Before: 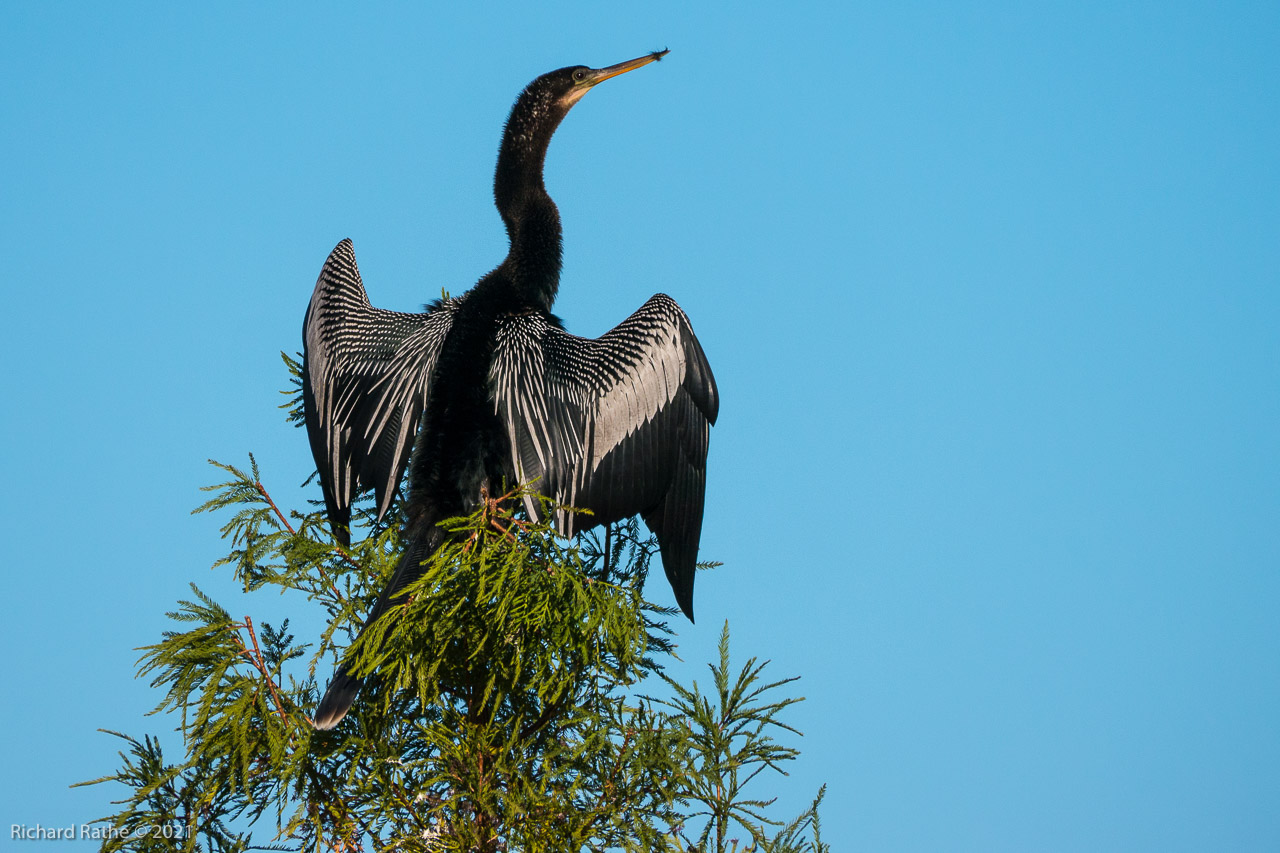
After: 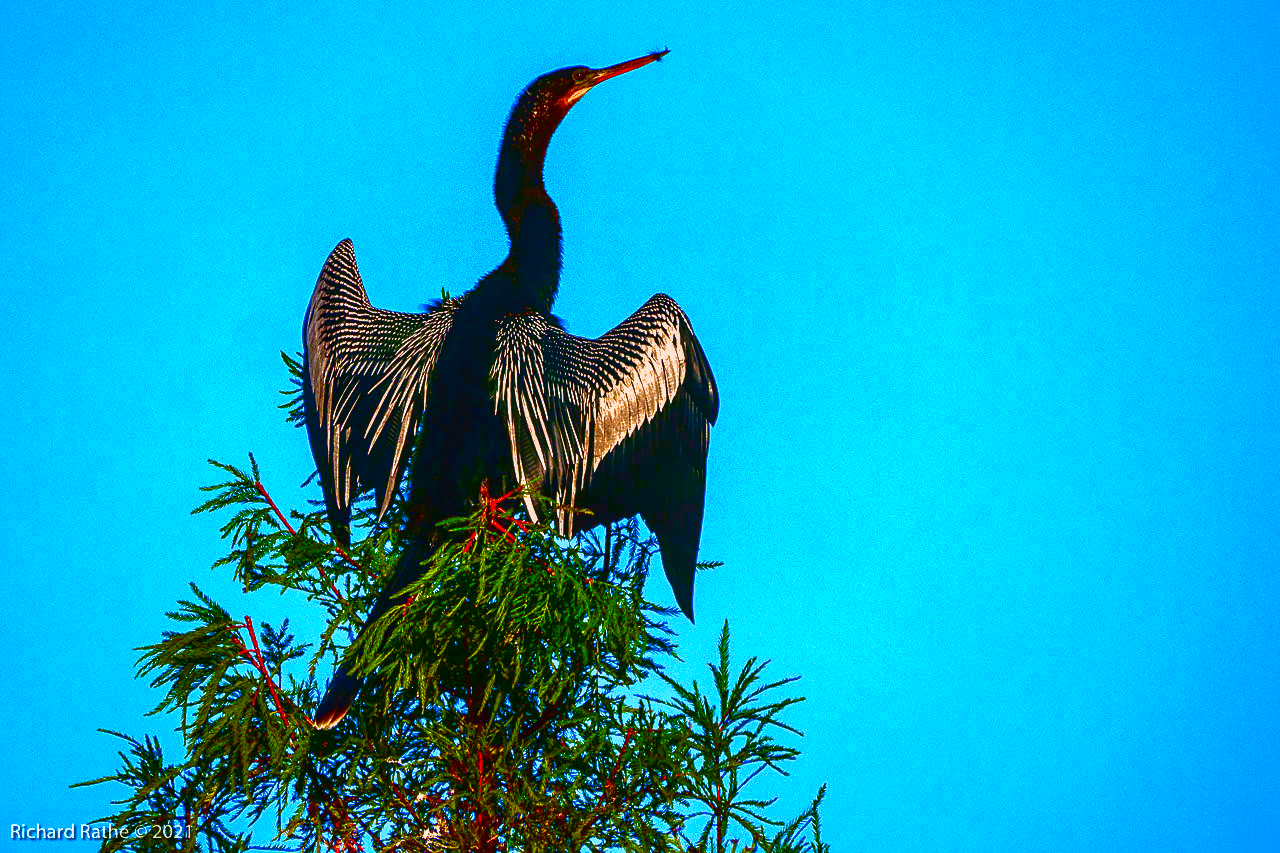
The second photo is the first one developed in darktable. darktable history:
local contrast: on, module defaults
shadows and highlights: on, module defaults
exposure: exposure 1.15 EV, compensate highlight preservation false
color zones: curves: ch0 [(0, 0.425) (0.143, 0.422) (0.286, 0.42) (0.429, 0.419) (0.571, 0.419) (0.714, 0.42) (0.857, 0.422) (1, 0.425)]; ch1 [(0, 0.666) (0.143, 0.669) (0.286, 0.671) (0.429, 0.67) (0.571, 0.67) (0.714, 0.67) (0.857, 0.67) (1, 0.666)]
contrast brightness saturation: brightness -1, saturation 1
sharpen: amount 0.2
